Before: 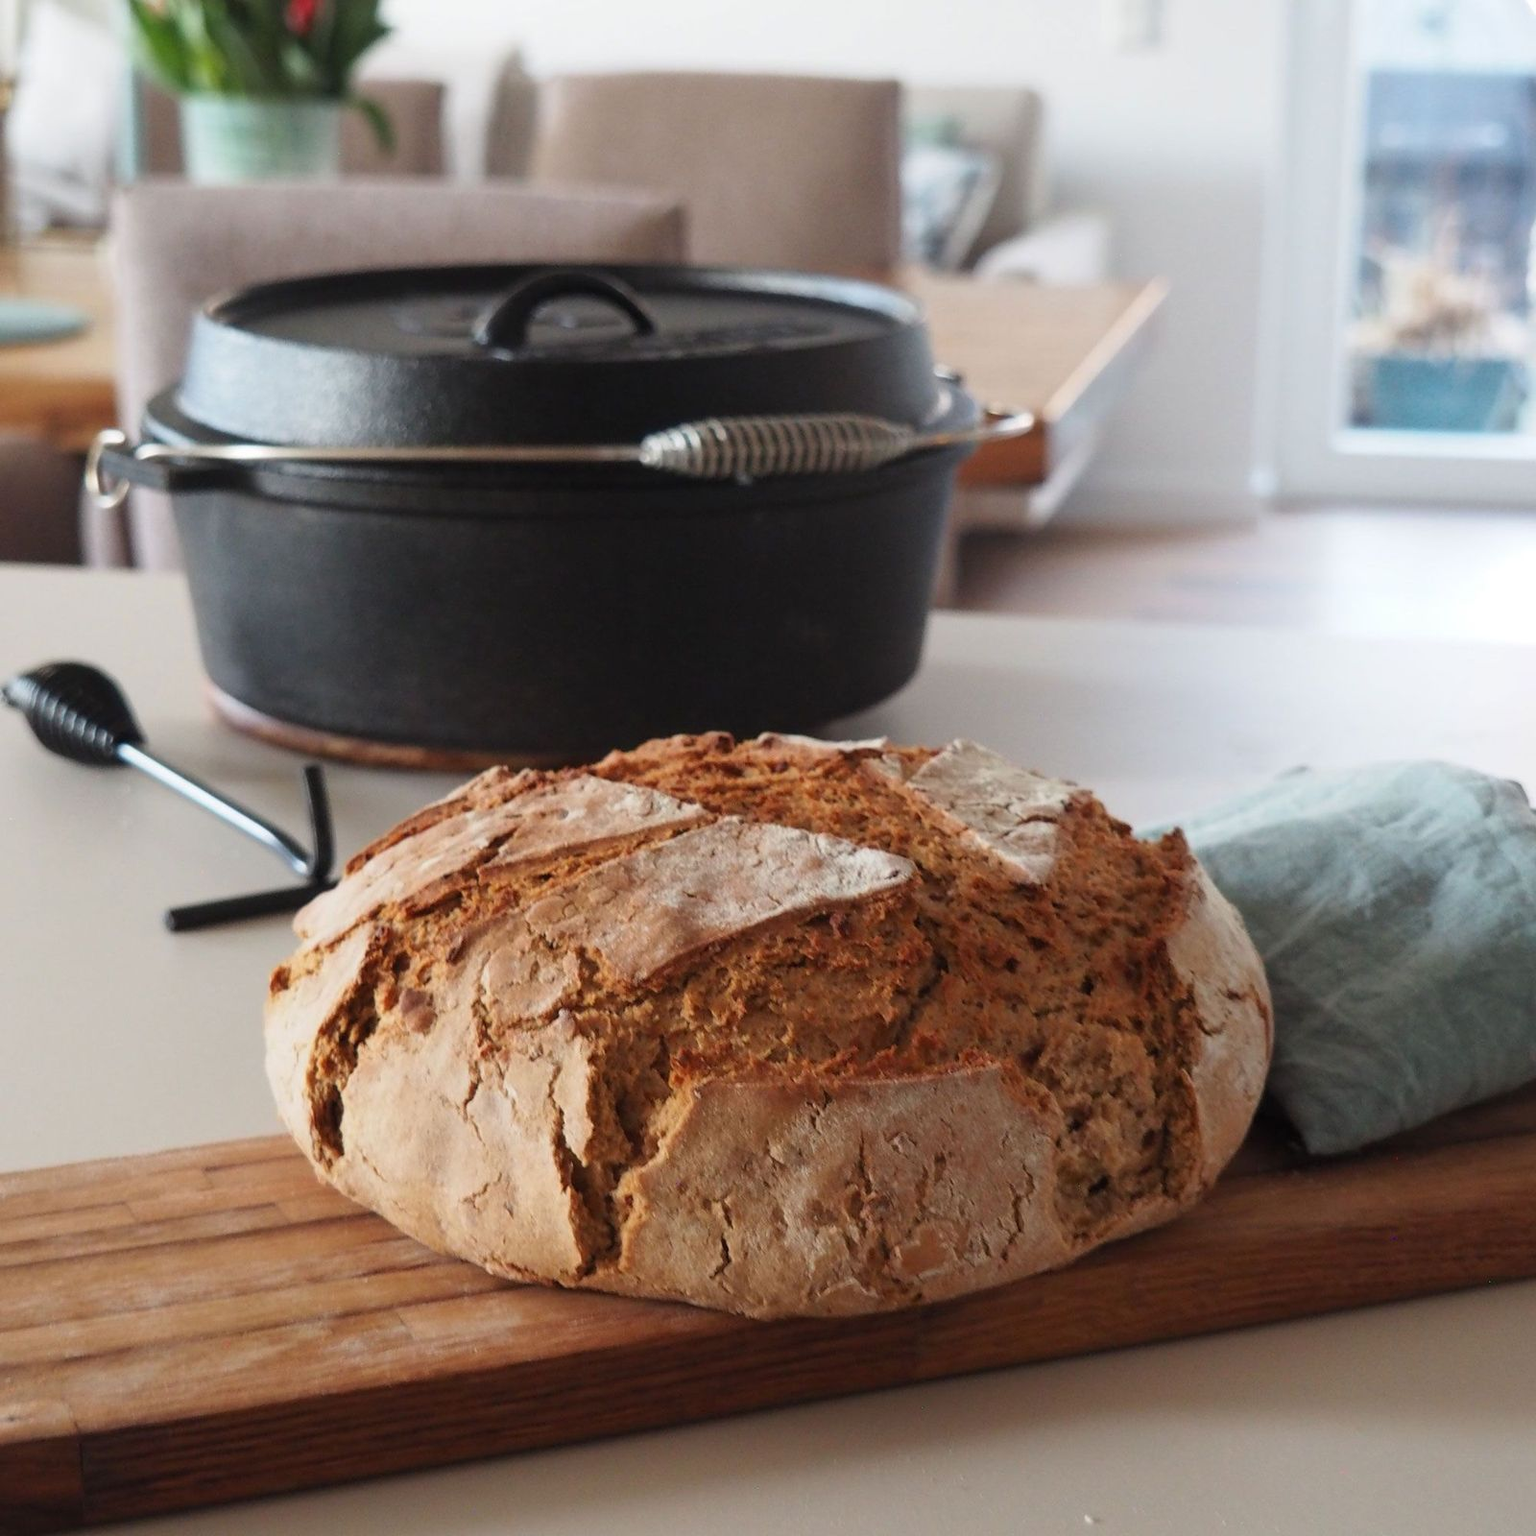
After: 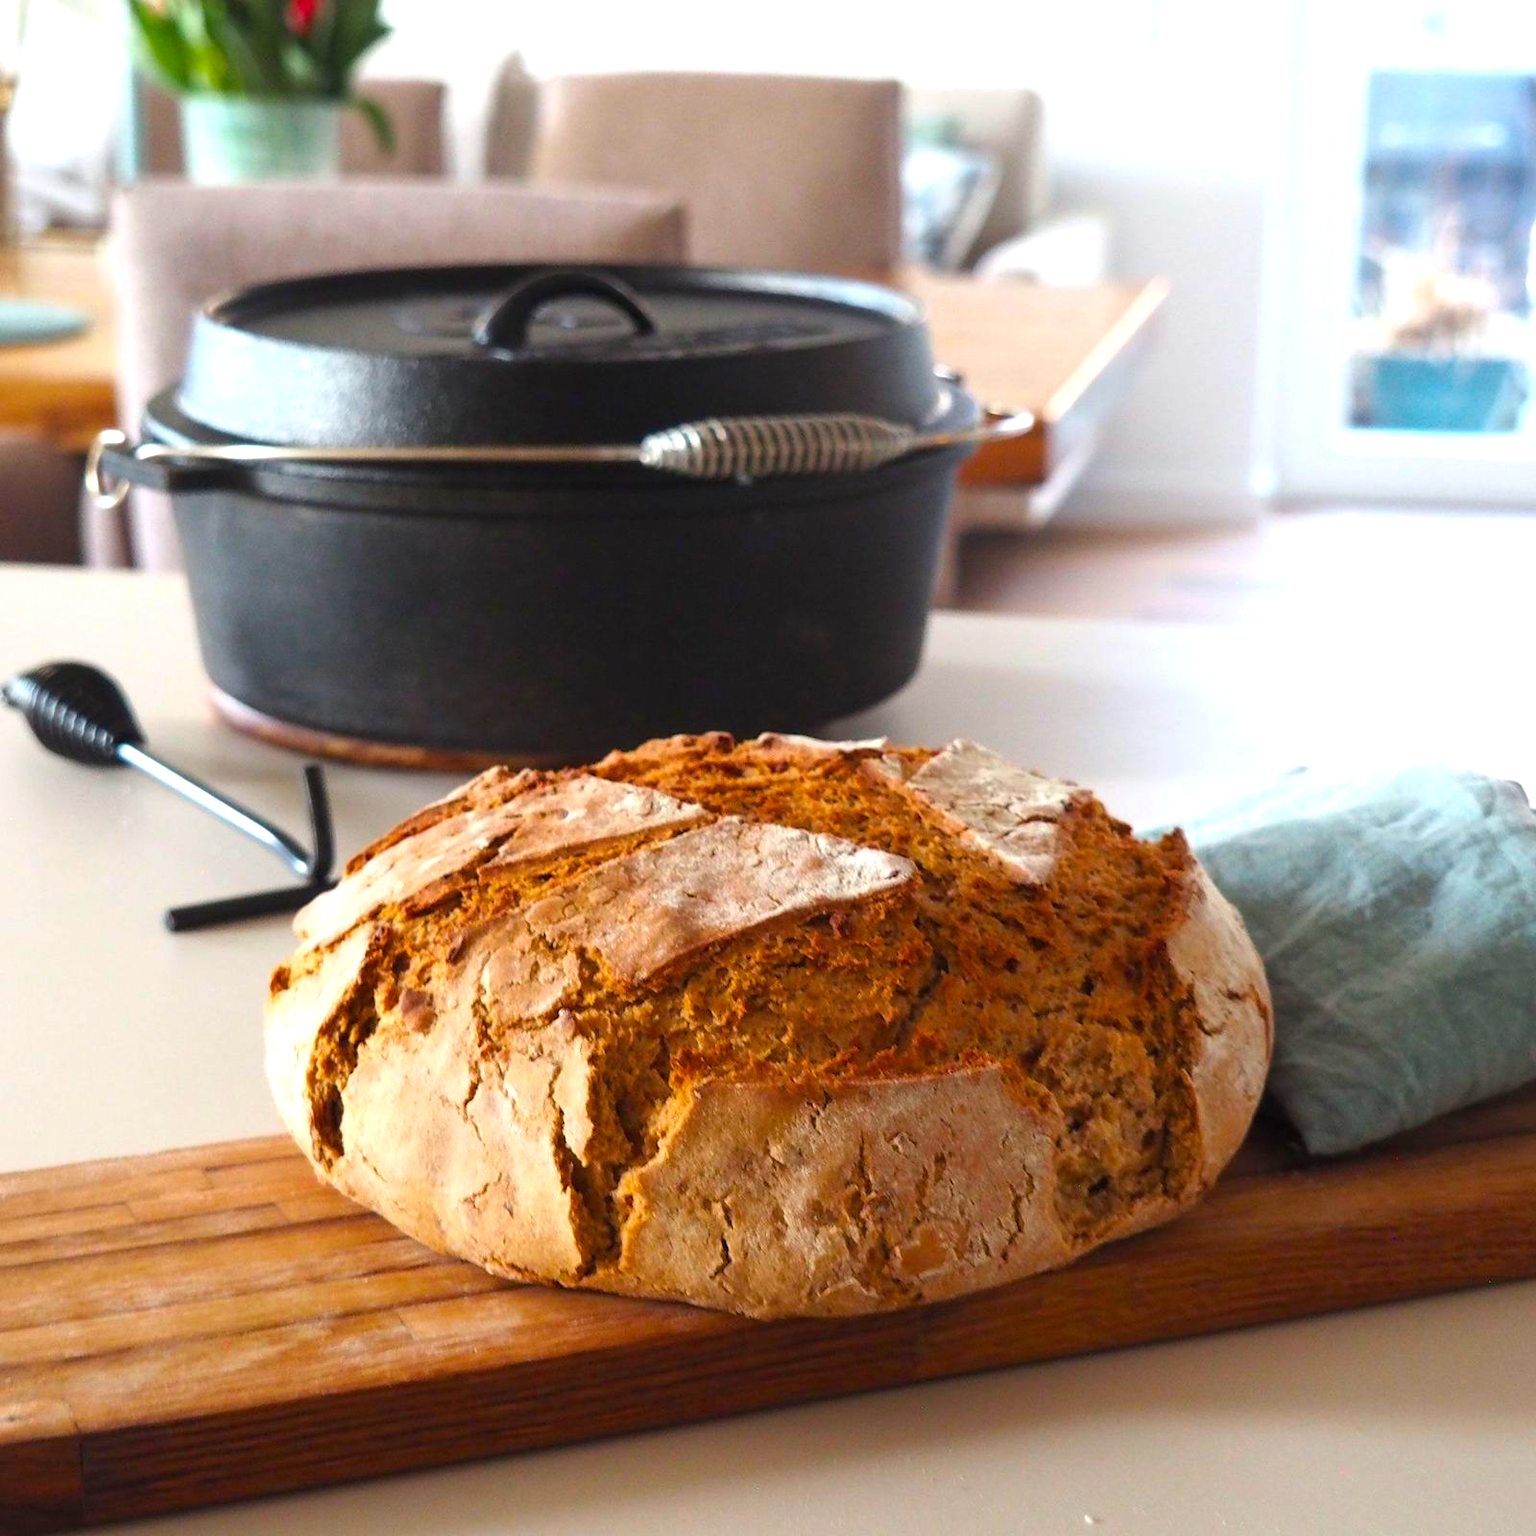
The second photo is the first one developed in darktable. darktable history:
color balance rgb: white fulcrum 0.064 EV, perceptual saturation grading › global saturation 30.167%, perceptual brilliance grading › global brilliance 17.939%, global vibrance 20%
